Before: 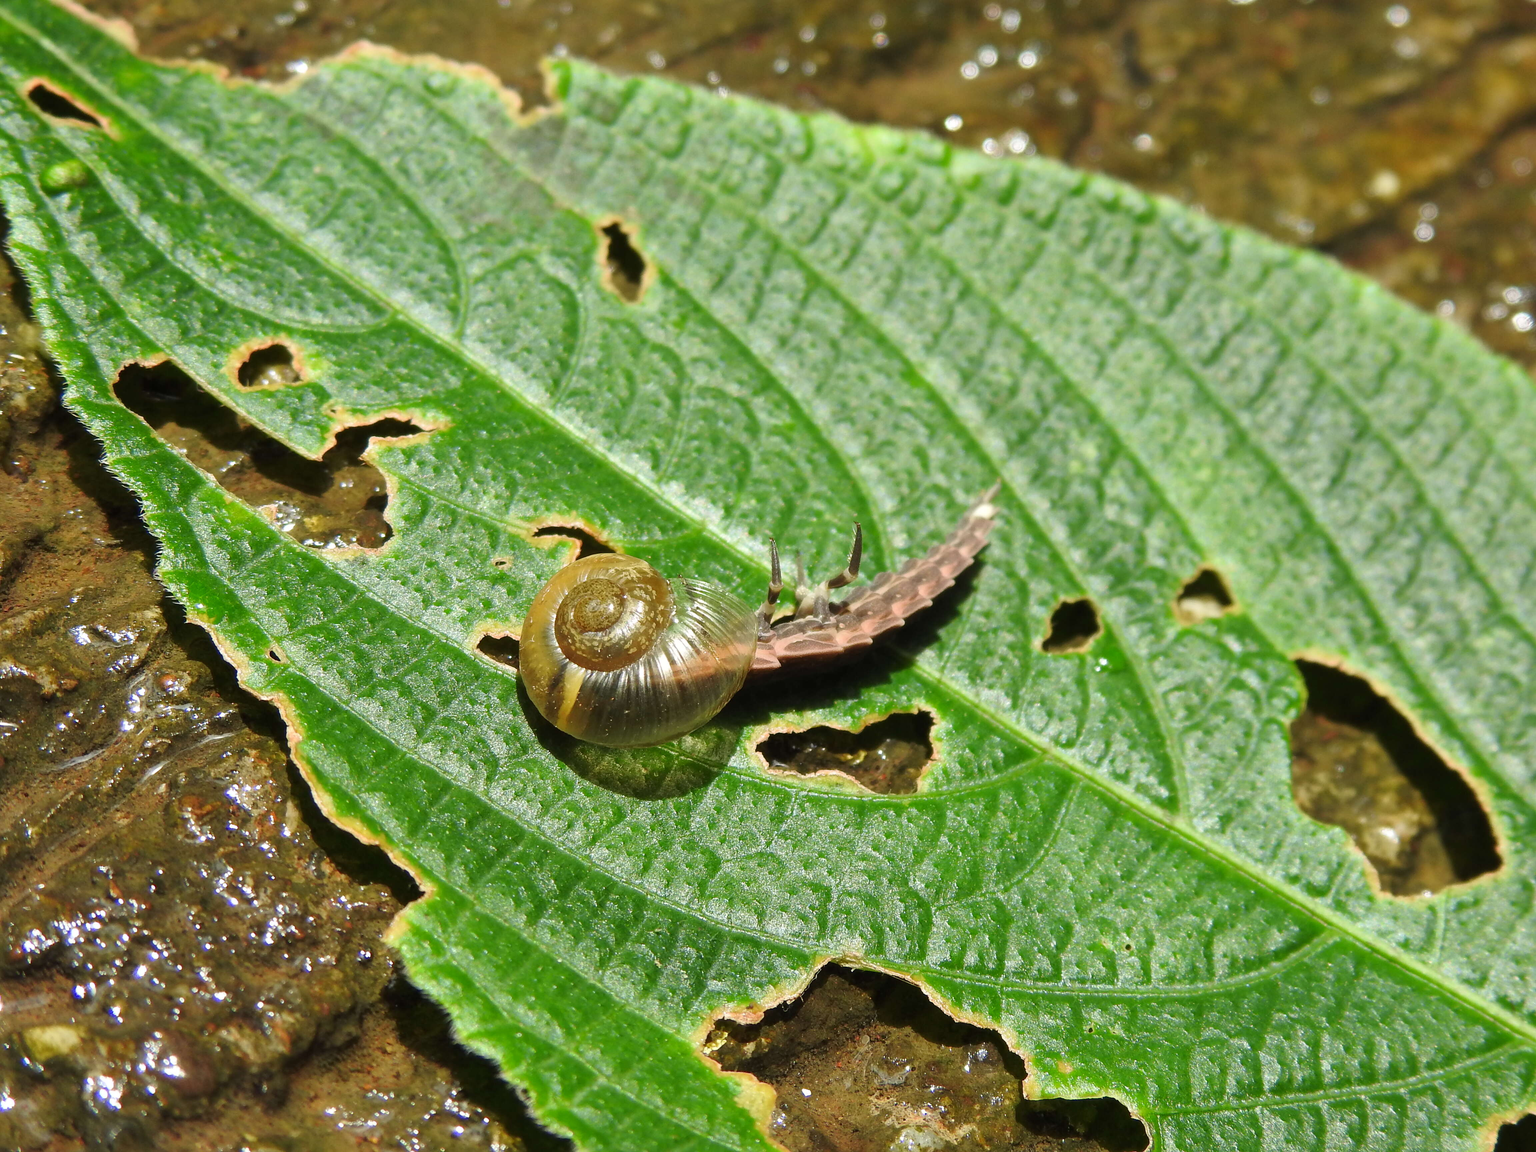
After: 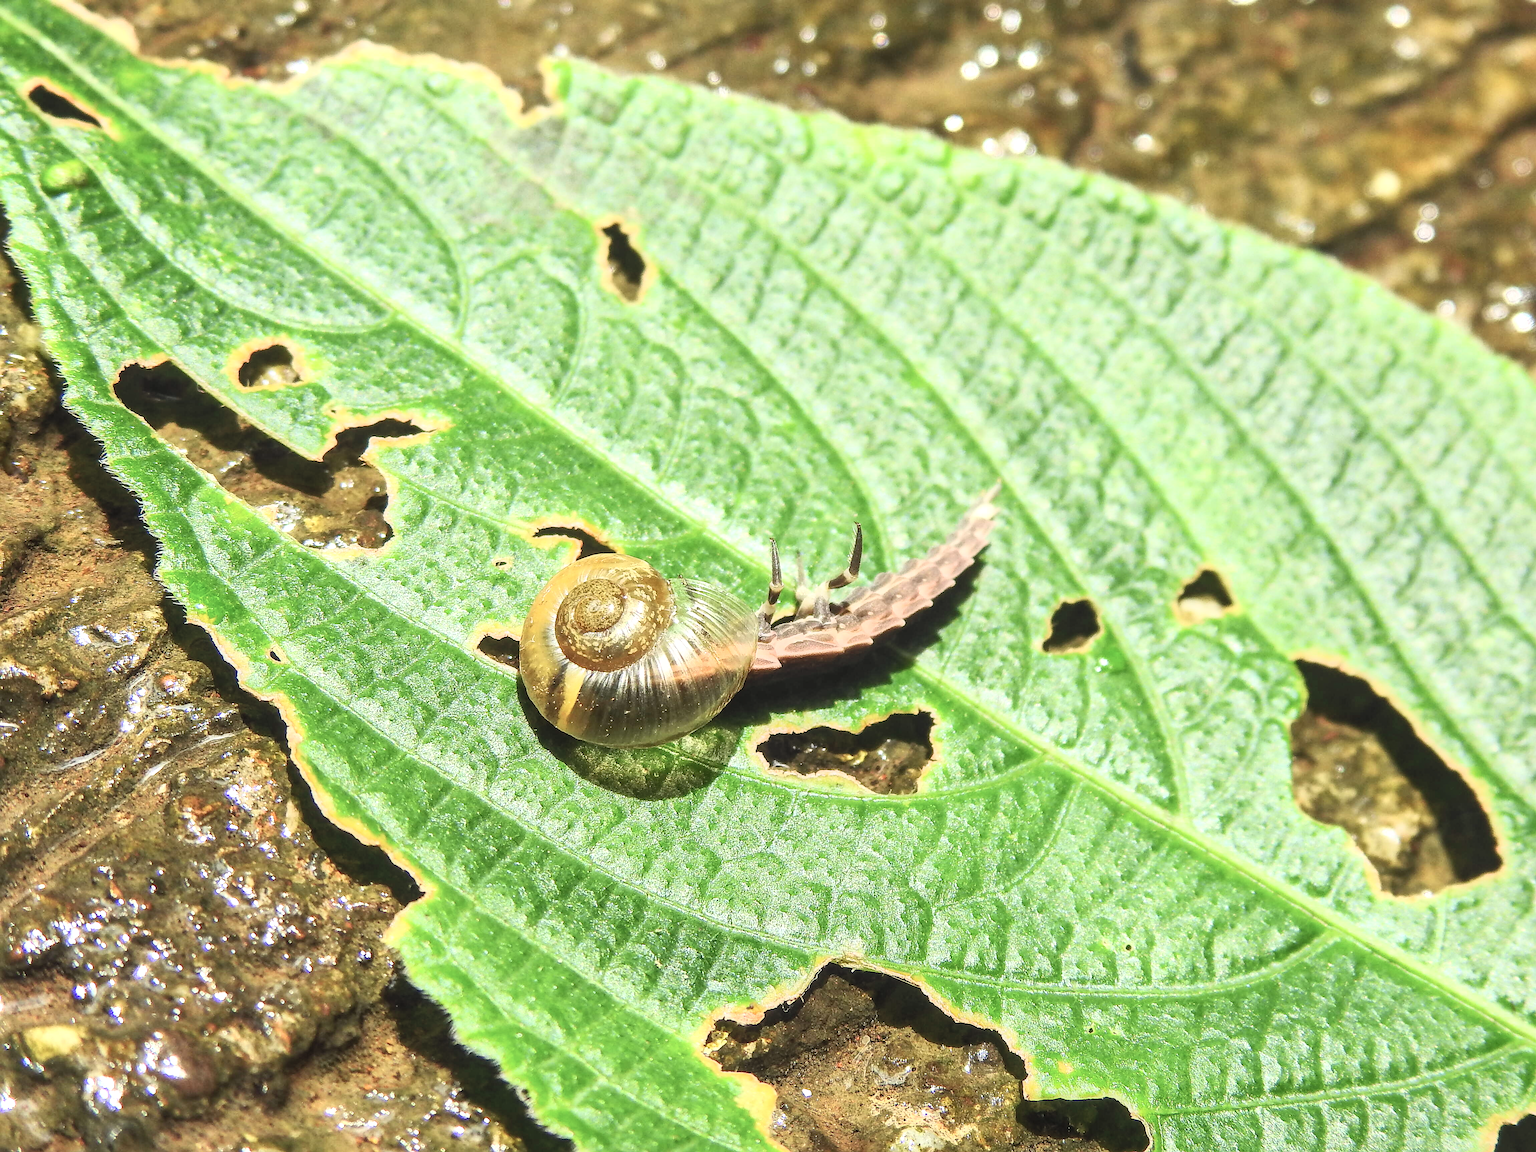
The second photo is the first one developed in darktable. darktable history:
local contrast: on, module defaults
sharpen: radius 1.399, amount 1.259, threshold 0.85
contrast brightness saturation: contrast 0.392, brightness 0.541
